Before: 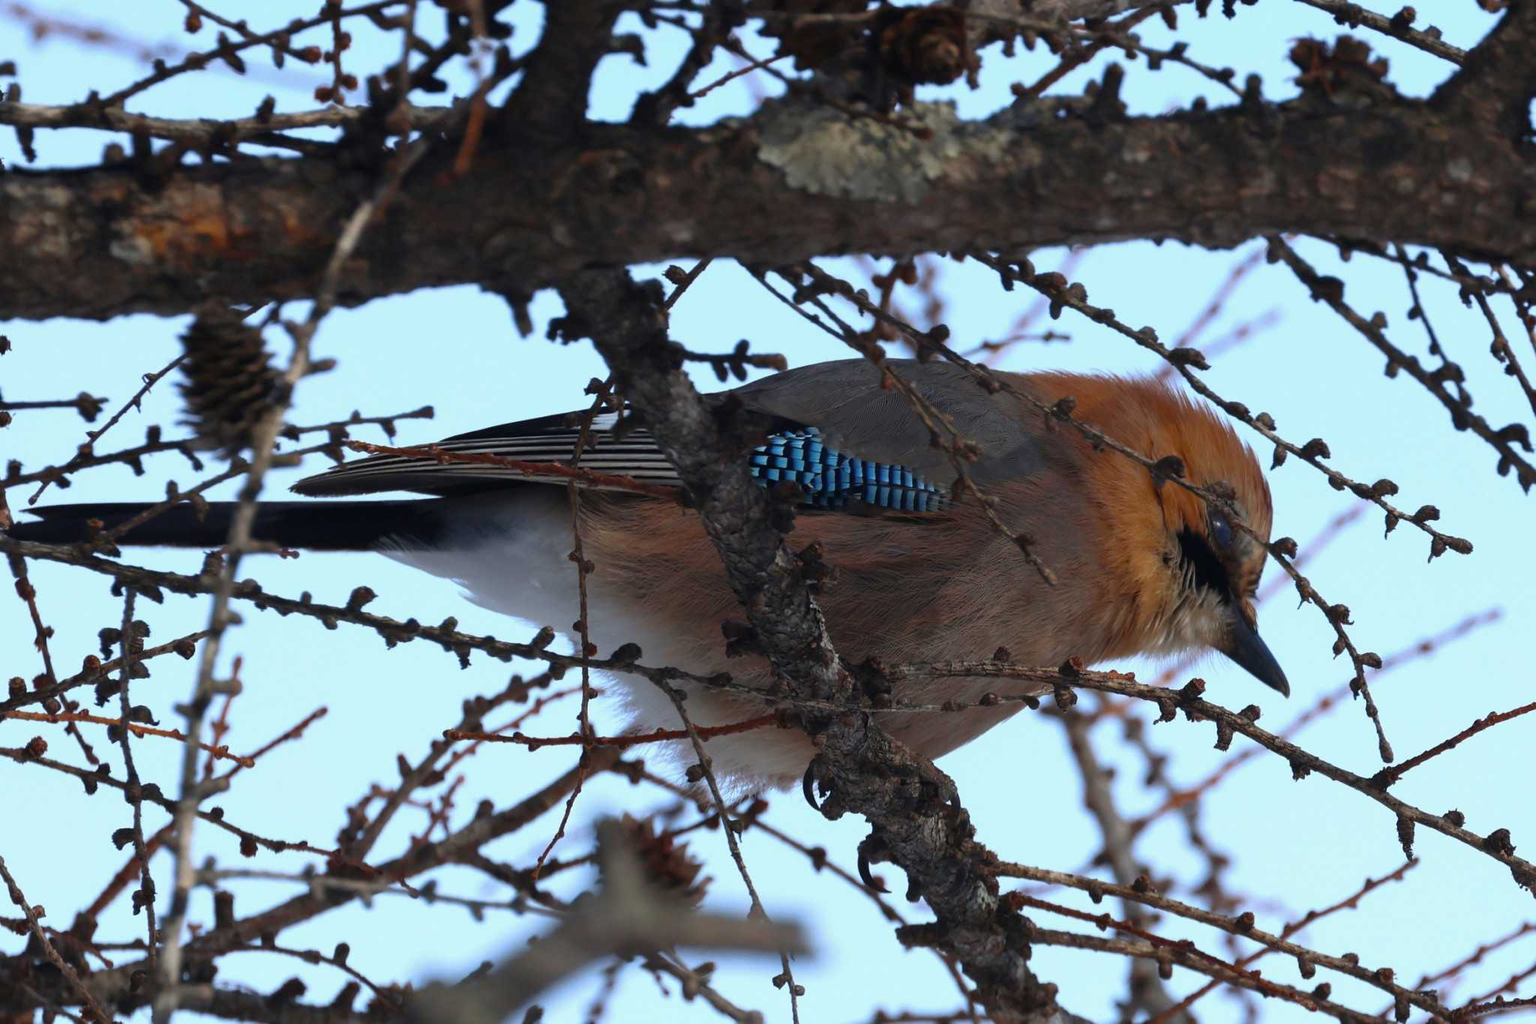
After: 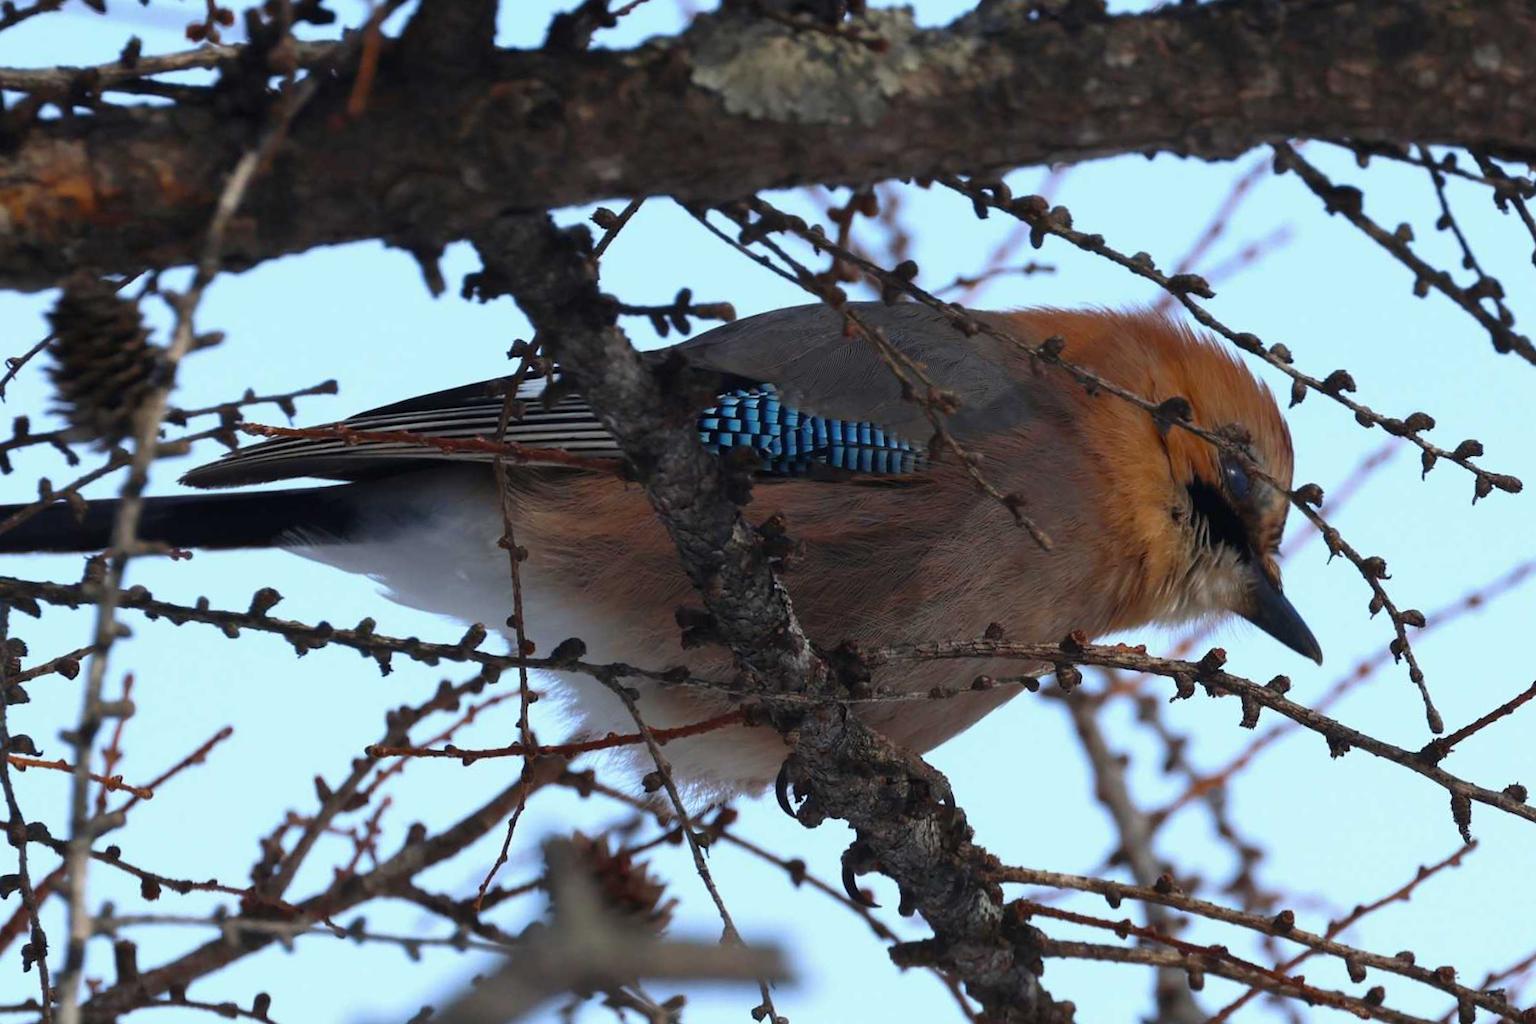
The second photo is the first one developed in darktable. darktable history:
crop and rotate: angle 2.66°, left 5.799%, top 5.686%
